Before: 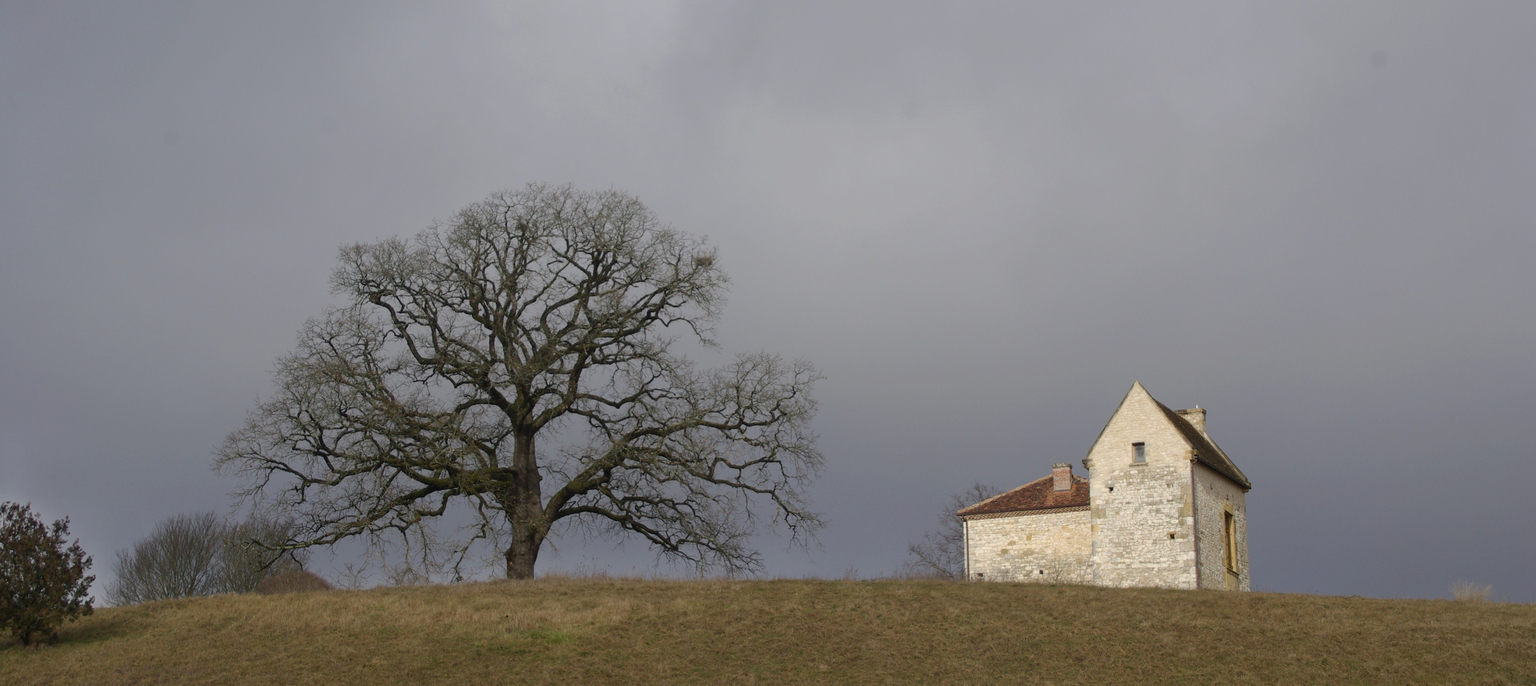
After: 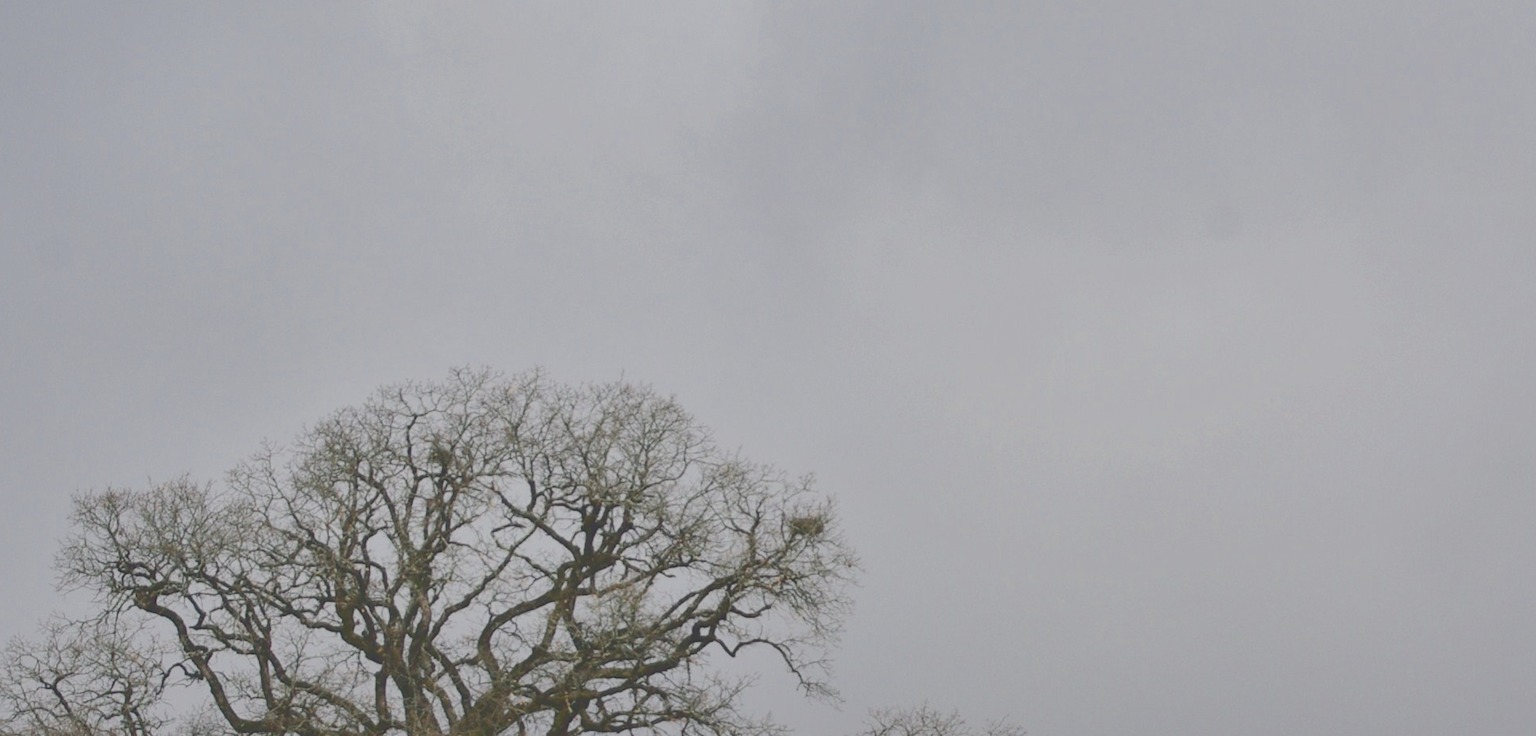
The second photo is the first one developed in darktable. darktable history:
tone curve: curves: ch0 [(0, 0) (0.003, 0.24) (0.011, 0.24) (0.025, 0.24) (0.044, 0.244) (0.069, 0.244) (0.1, 0.252) (0.136, 0.264) (0.177, 0.274) (0.224, 0.284) (0.277, 0.313) (0.335, 0.361) (0.399, 0.415) (0.468, 0.498) (0.543, 0.595) (0.623, 0.695) (0.709, 0.793) (0.801, 0.883) (0.898, 0.942) (1, 1)], color space Lab, independent channels, preserve colors none
crop: left 19.71%, right 30.527%, bottom 46.579%
filmic rgb: middle gray luminance 4.19%, black relative exposure -13.08 EV, white relative exposure 5.01 EV, target black luminance 0%, hardness 5.16, latitude 59.57%, contrast 0.76, highlights saturation mix 4.46%, shadows ↔ highlights balance 26.12%
exposure: exposure 0.636 EV, compensate highlight preservation false
shadows and highlights: soften with gaussian
